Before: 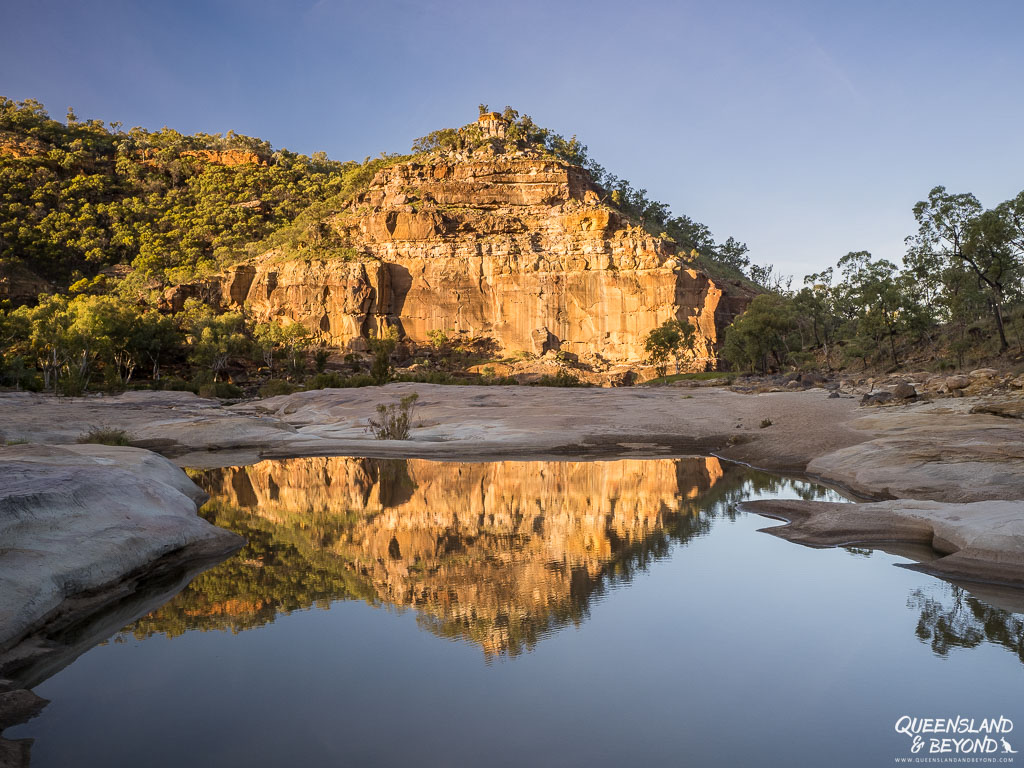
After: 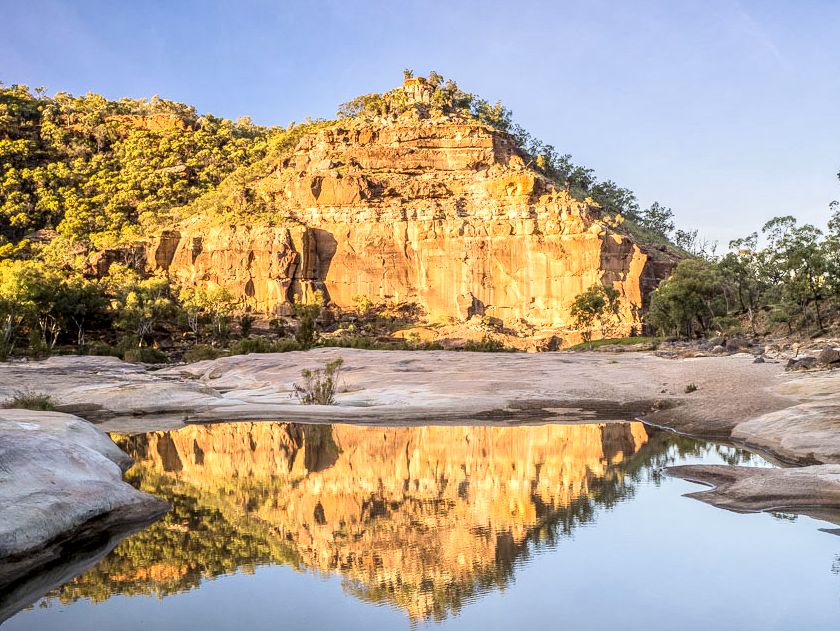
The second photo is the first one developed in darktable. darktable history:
tone equalizer: -7 EV 0.158 EV, -6 EV 0.59 EV, -5 EV 1.13 EV, -4 EV 1.33 EV, -3 EV 1.15 EV, -2 EV 0.6 EV, -1 EV 0.156 EV, edges refinement/feathering 500, mask exposure compensation -1.57 EV, preserve details guided filter
crop and rotate: left 7.396%, top 4.584%, right 10.573%, bottom 13.178%
local contrast: highlights 31%, detail 135%
